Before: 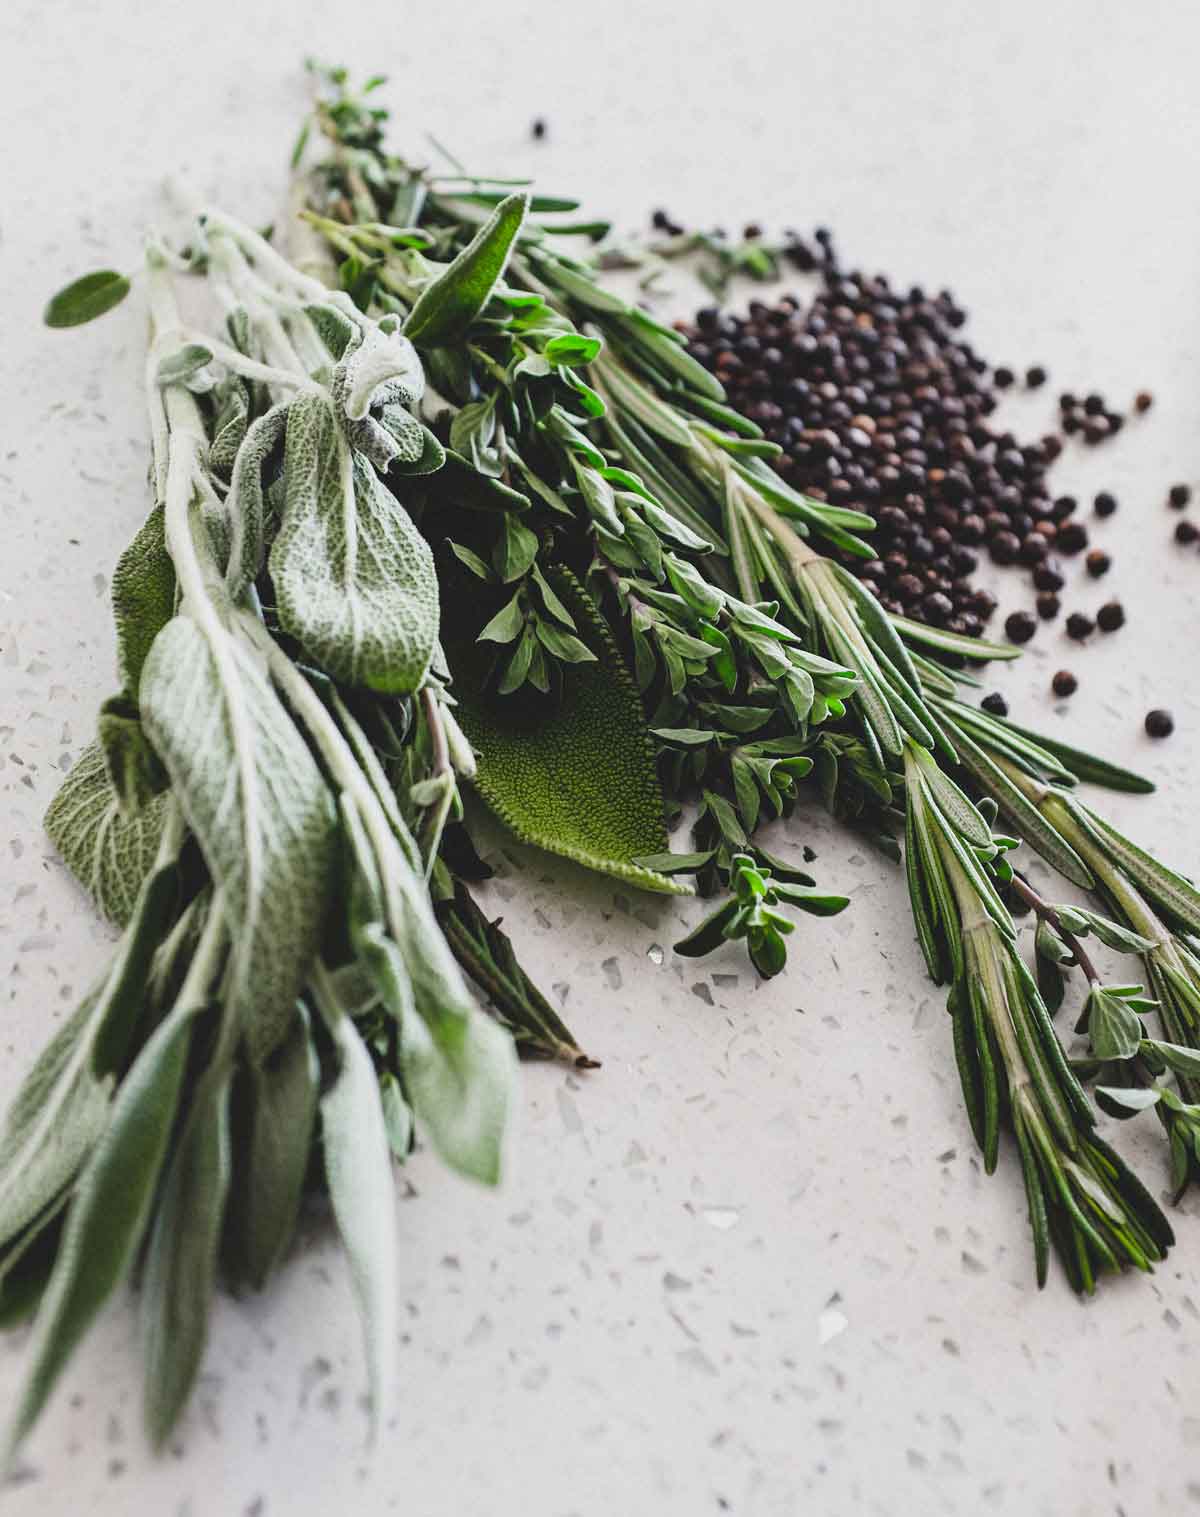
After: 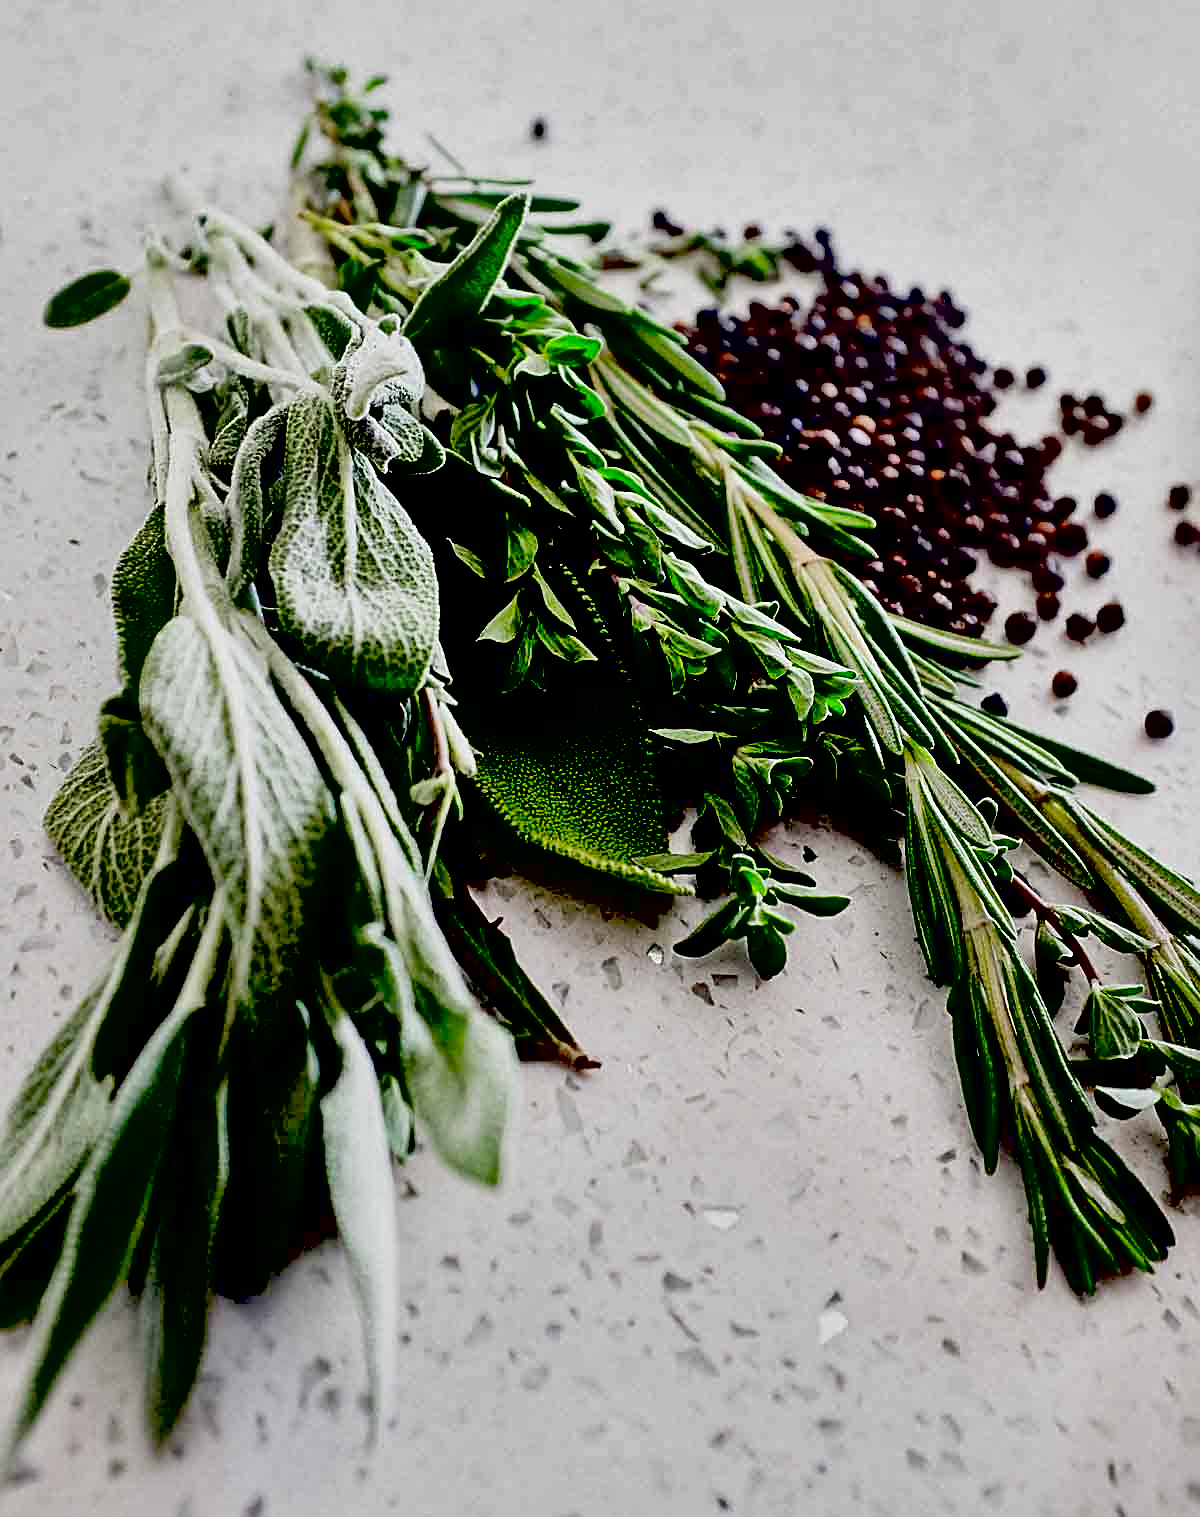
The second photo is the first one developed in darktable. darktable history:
exposure: black level correction 0.1, exposure -0.092 EV, compensate highlight preservation false
shadows and highlights: low approximation 0.01, soften with gaussian
local contrast: mode bilateral grid, contrast 20, coarseness 50, detail 120%, midtone range 0.2
sharpen: on, module defaults
